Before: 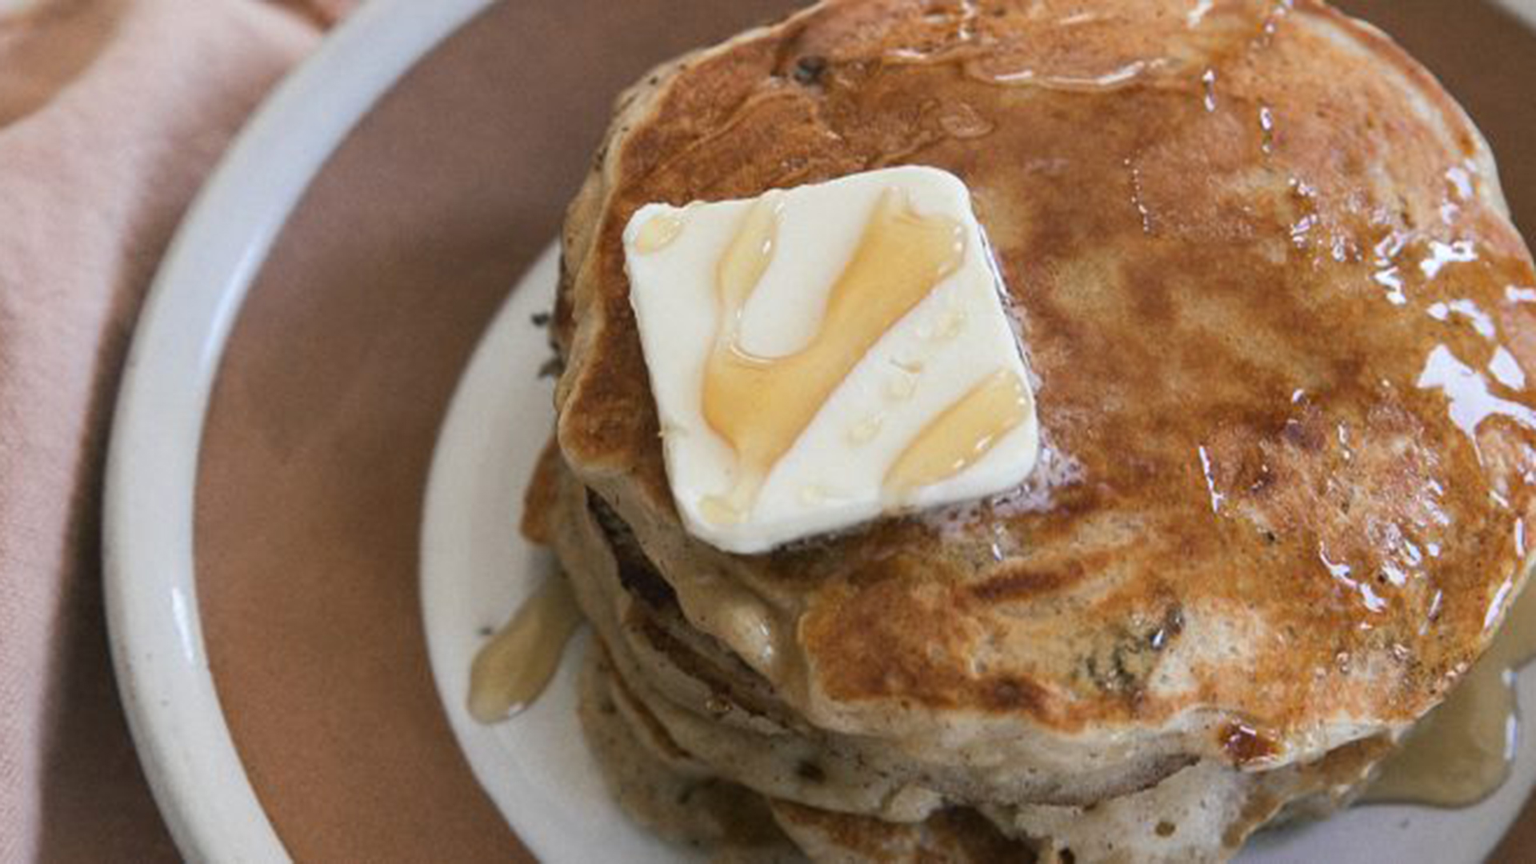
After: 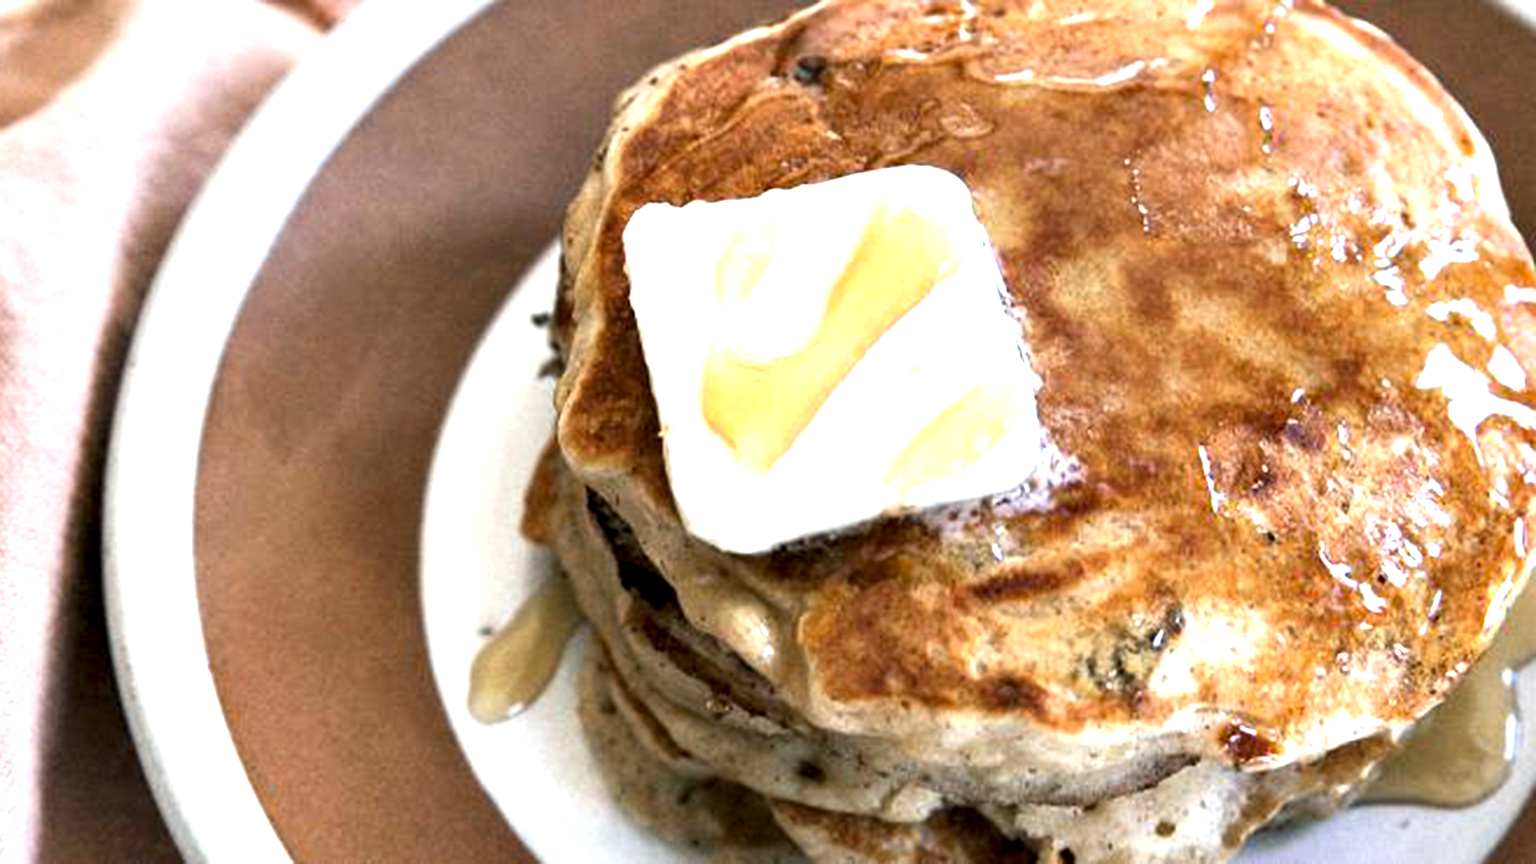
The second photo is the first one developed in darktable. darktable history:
exposure: black level correction 0, exposure 1.1 EV, compensate highlight preservation false
contrast equalizer: octaves 7, y [[0.6 ×6], [0.55 ×6], [0 ×6], [0 ×6], [0 ×6]]
